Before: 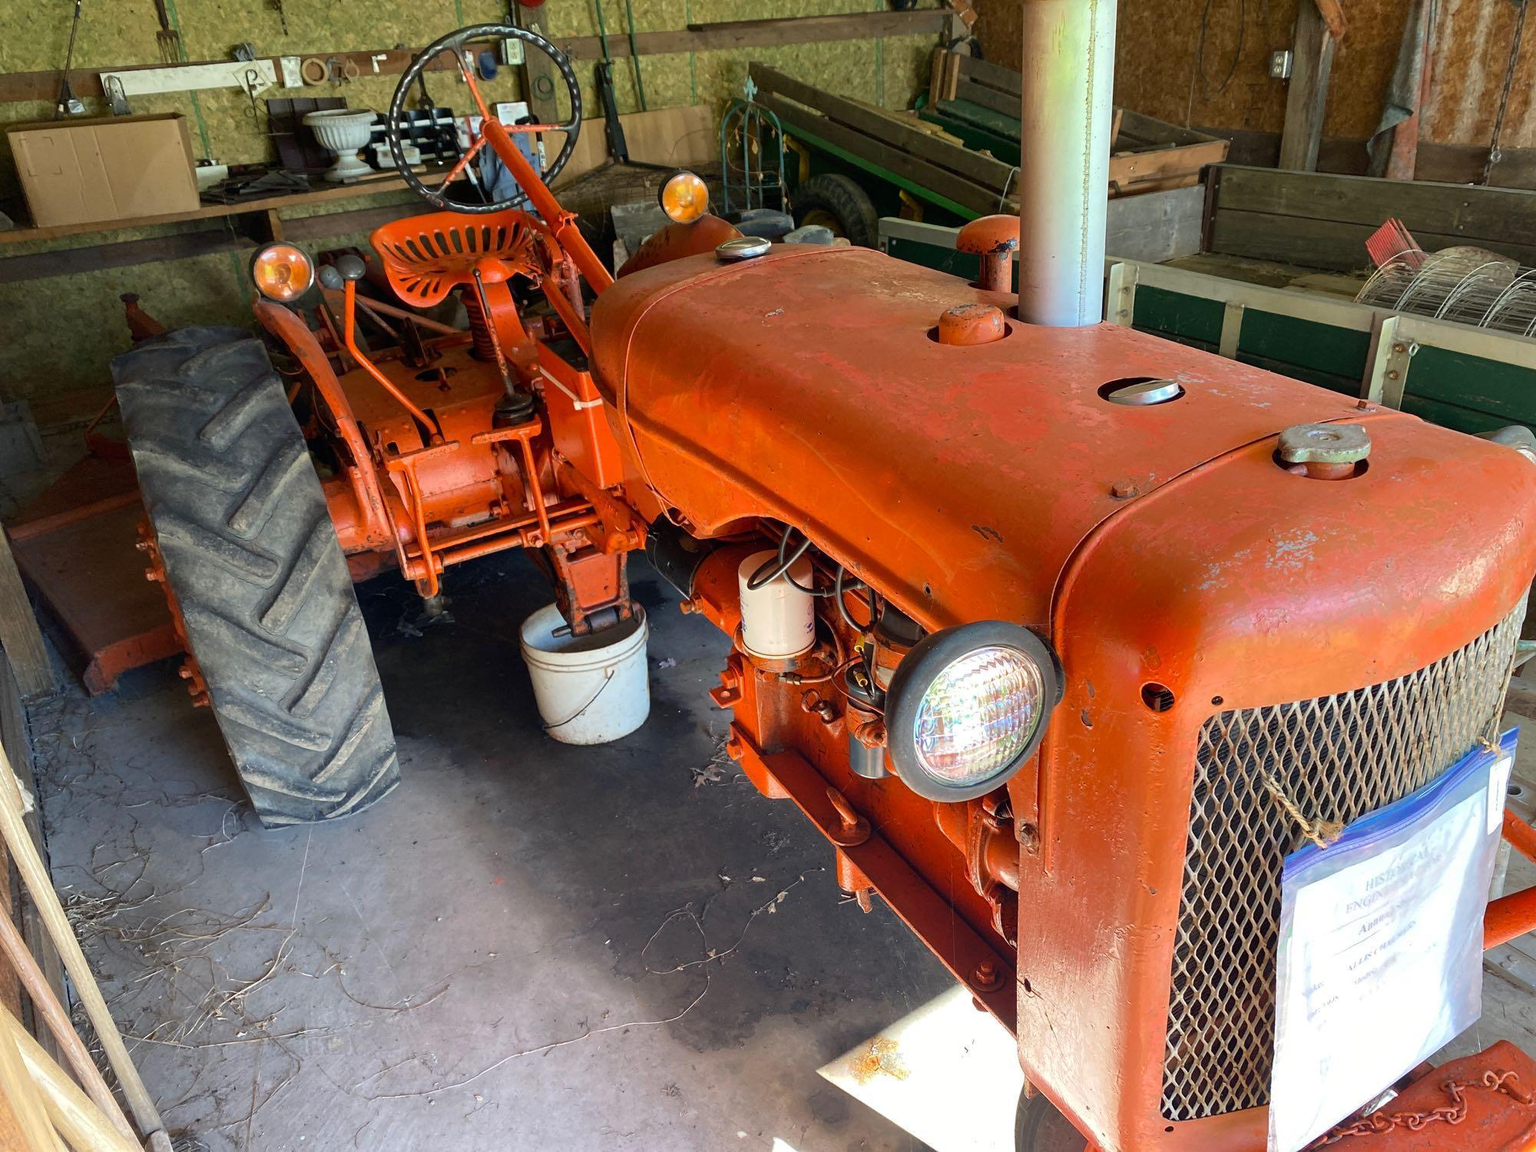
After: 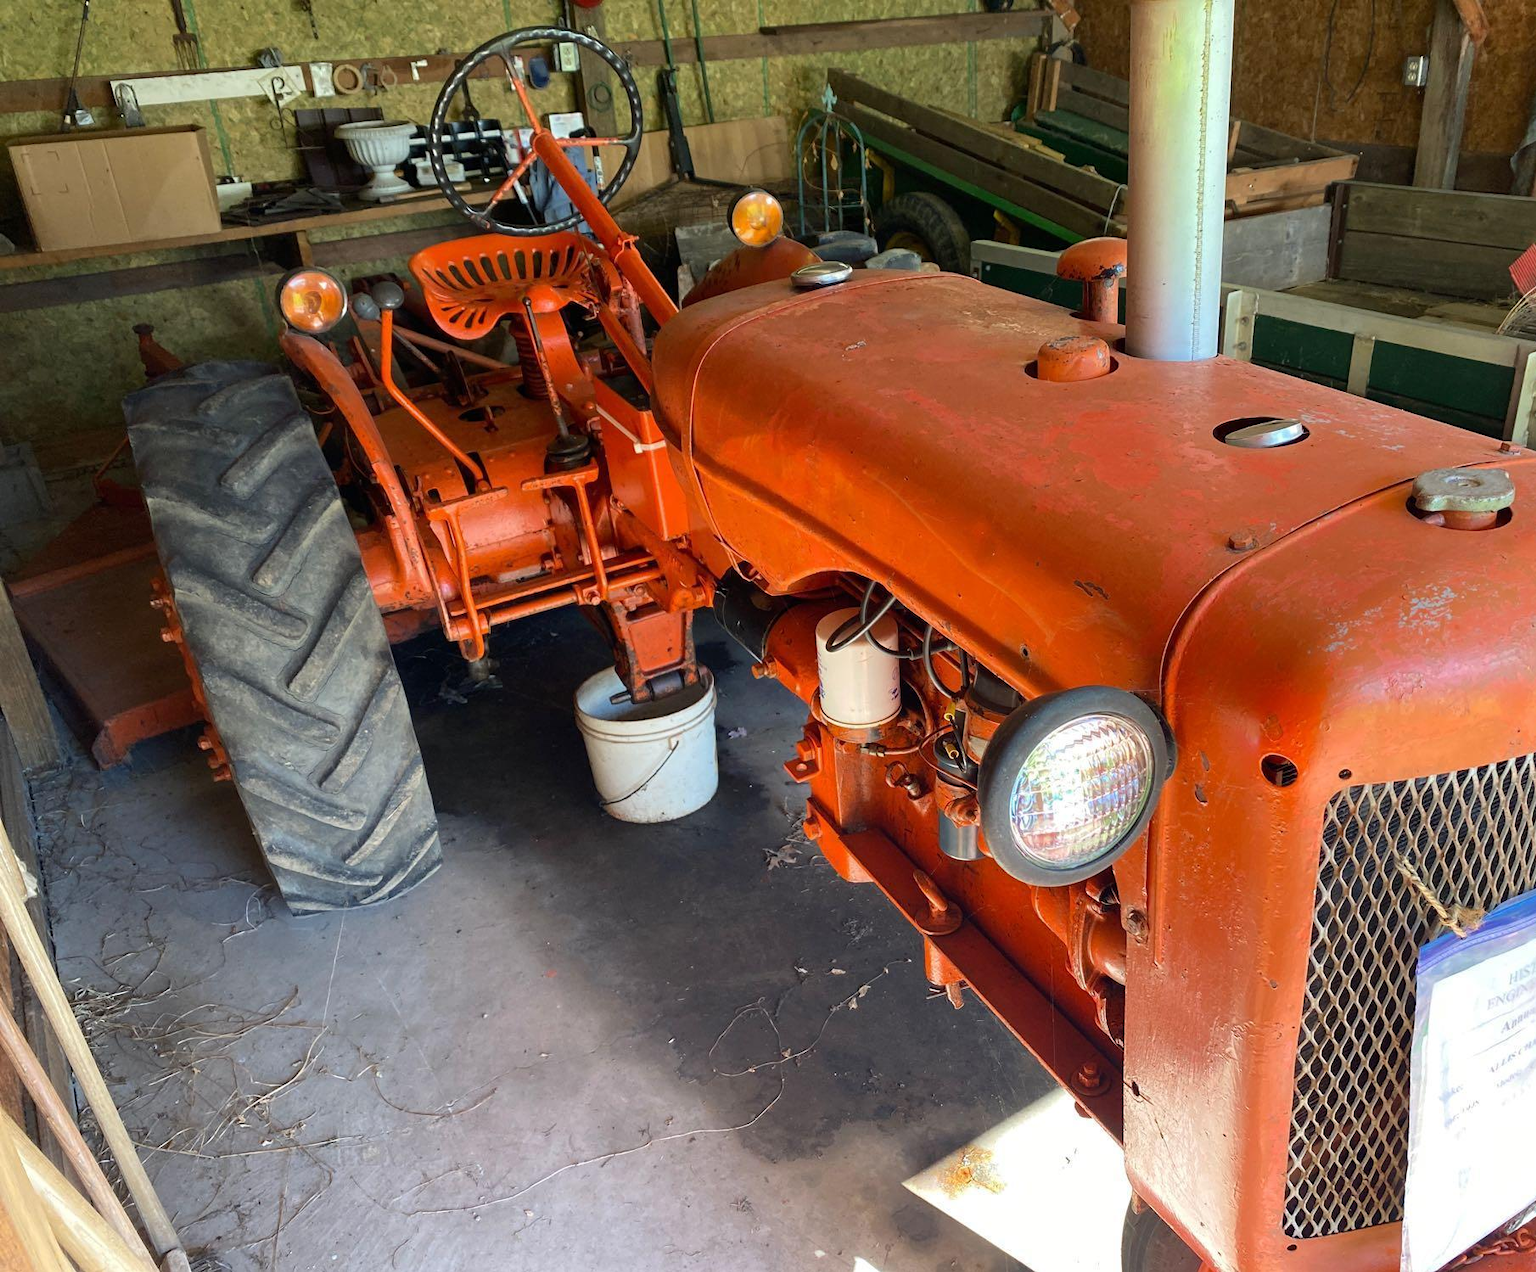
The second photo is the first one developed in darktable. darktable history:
crop: right 9.478%, bottom 0.03%
